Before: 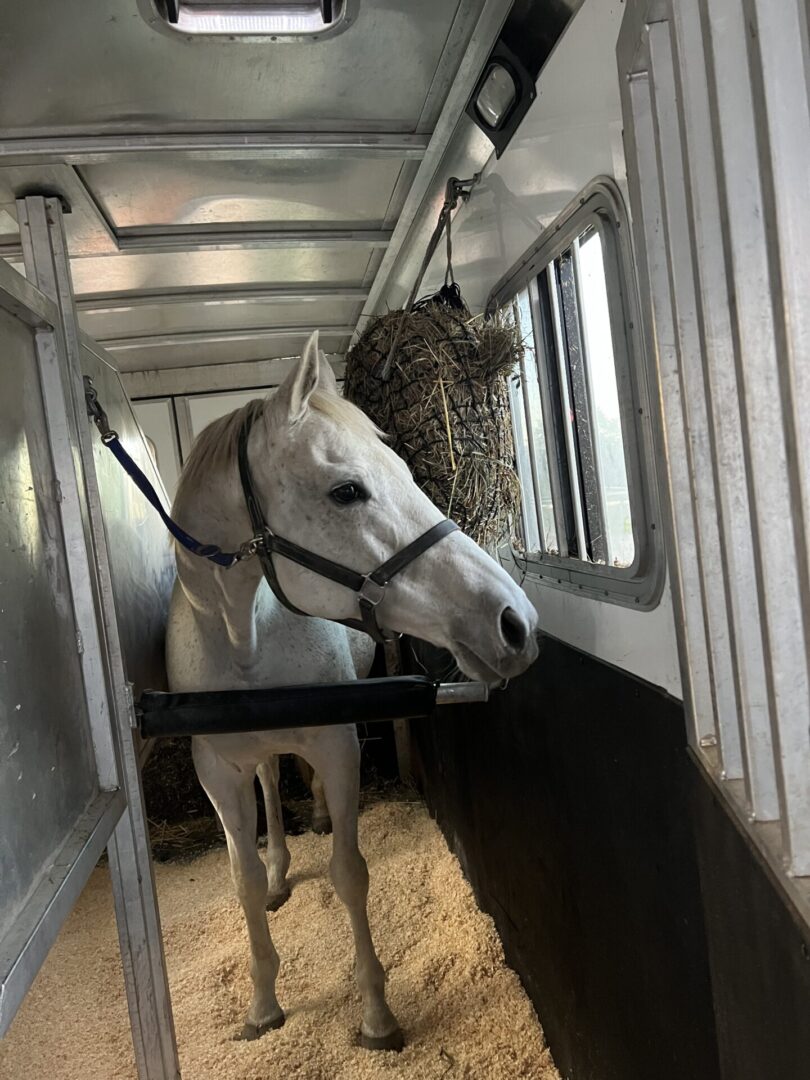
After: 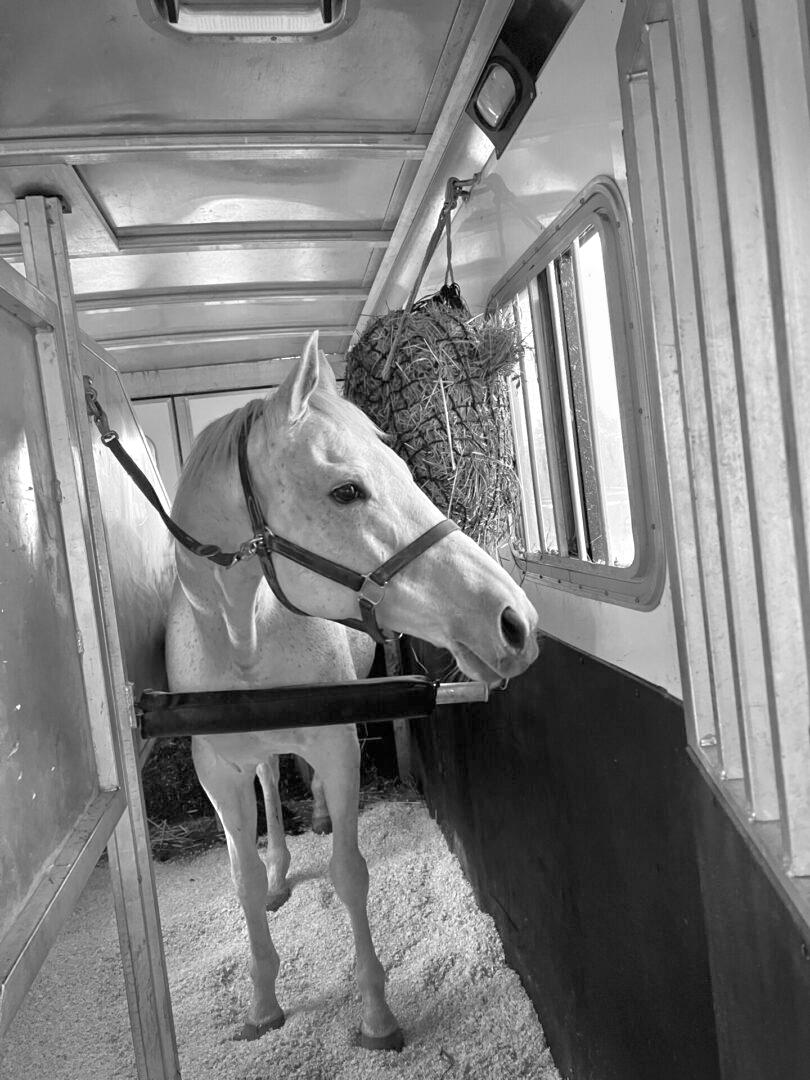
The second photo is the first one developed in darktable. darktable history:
vignetting: fall-off start 100%, brightness -0.406, saturation -0.3, width/height ratio 1.324, dithering 8-bit output, unbound false
tone equalizer: -8 EV 2 EV, -7 EV 2 EV, -6 EV 2 EV, -5 EV 2 EV, -4 EV 2 EV, -3 EV 1.5 EV, -2 EV 1 EV, -1 EV 0.5 EV
monochrome: on, module defaults
